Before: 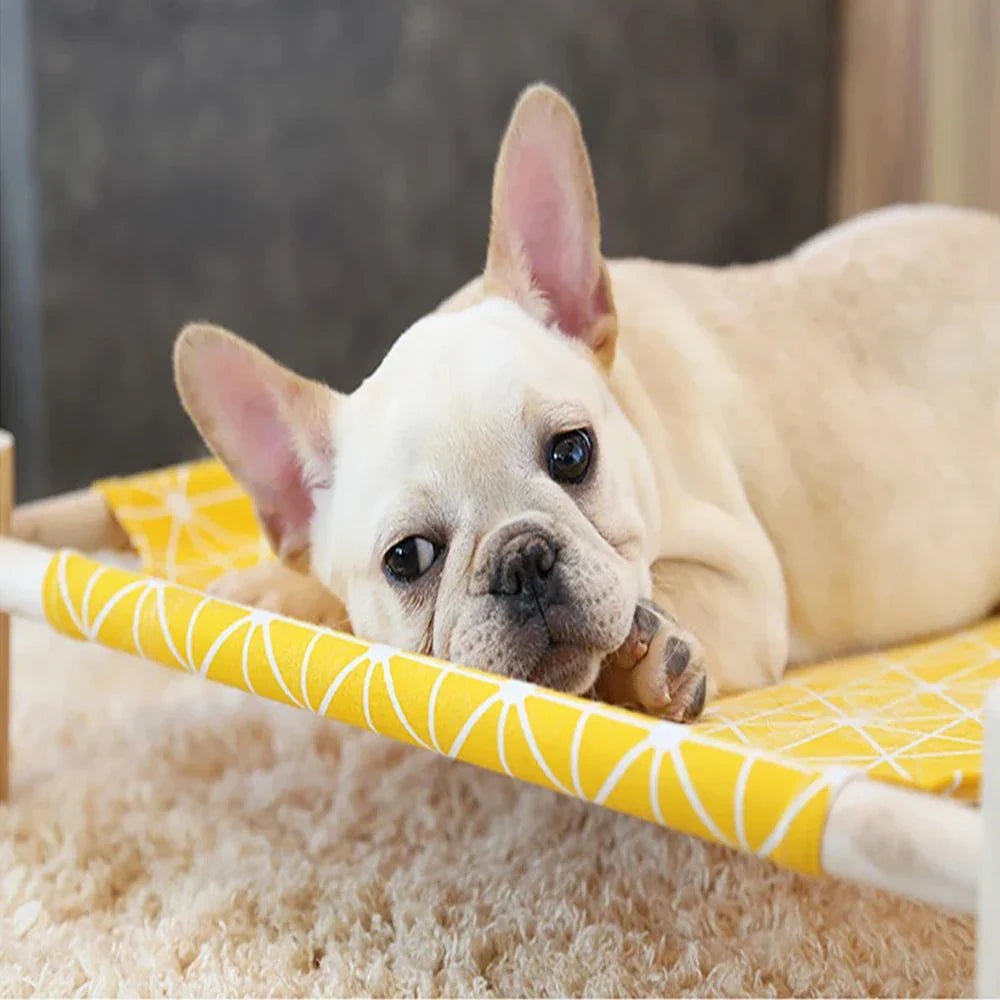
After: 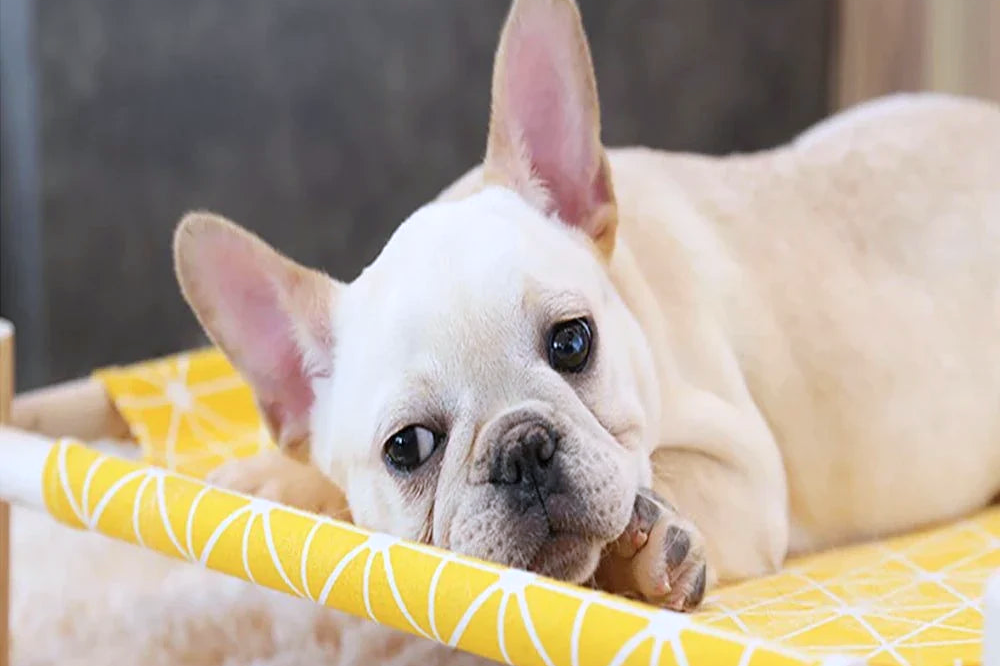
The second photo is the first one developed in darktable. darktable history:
shadows and highlights: radius 93.07, shadows -14.46, white point adjustment 0.23, highlights 31.48, compress 48.23%, highlights color adjustment 52.79%, soften with gaussian
crop: top 11.166%, bottom 22.168%
color calibration: illuminant as shot in camera, x 0.358, y 0.373, temperature 4628.91 K
